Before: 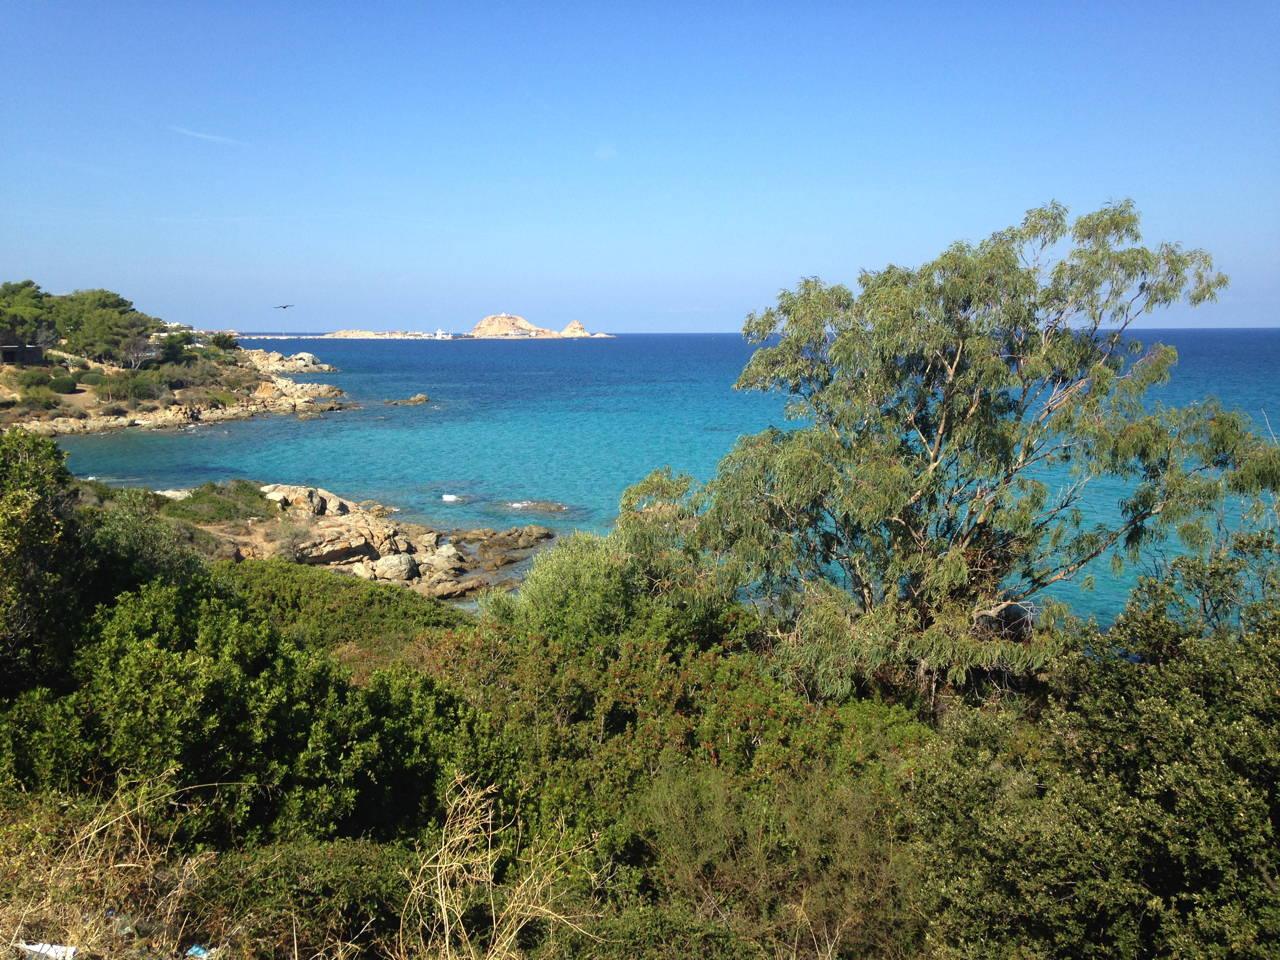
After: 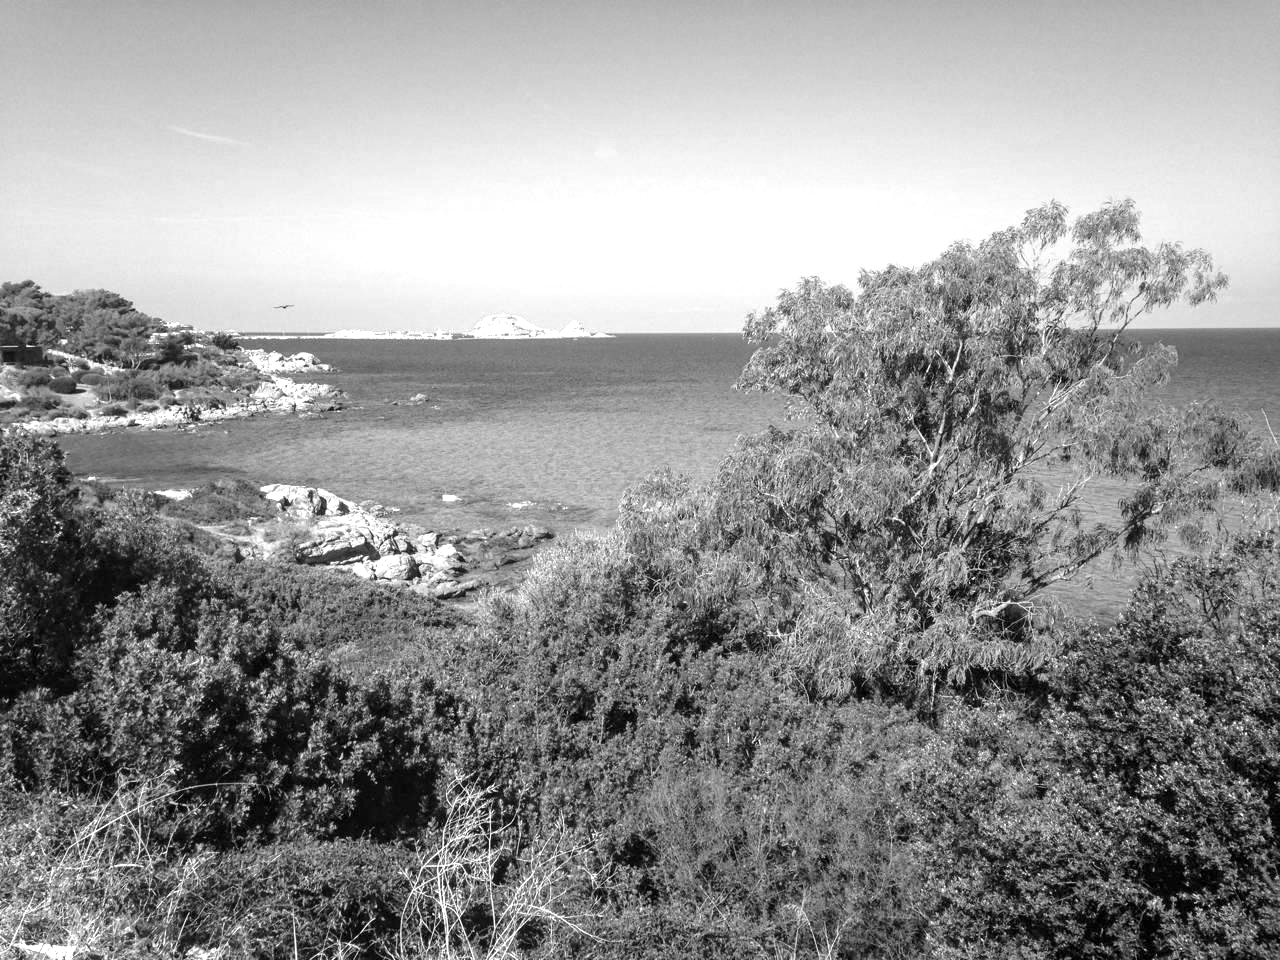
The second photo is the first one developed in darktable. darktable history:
monochrome: size 1
local contrast: on, module defaults
exposure: exposure 0.657 EV, compensate highlight preservation false
